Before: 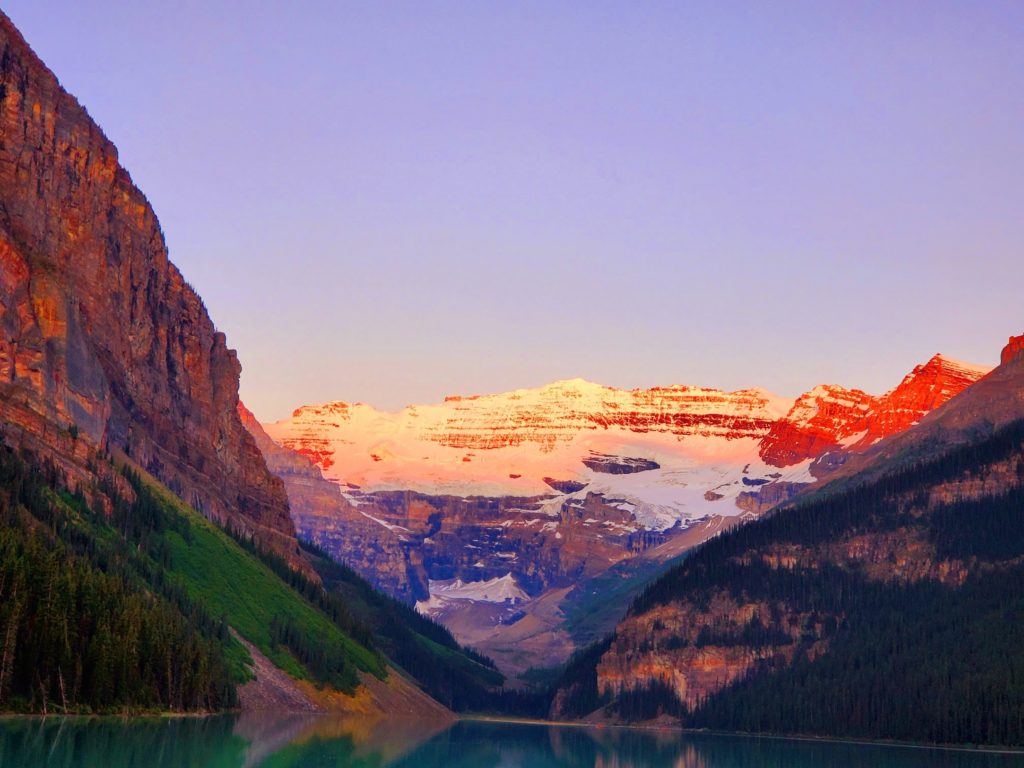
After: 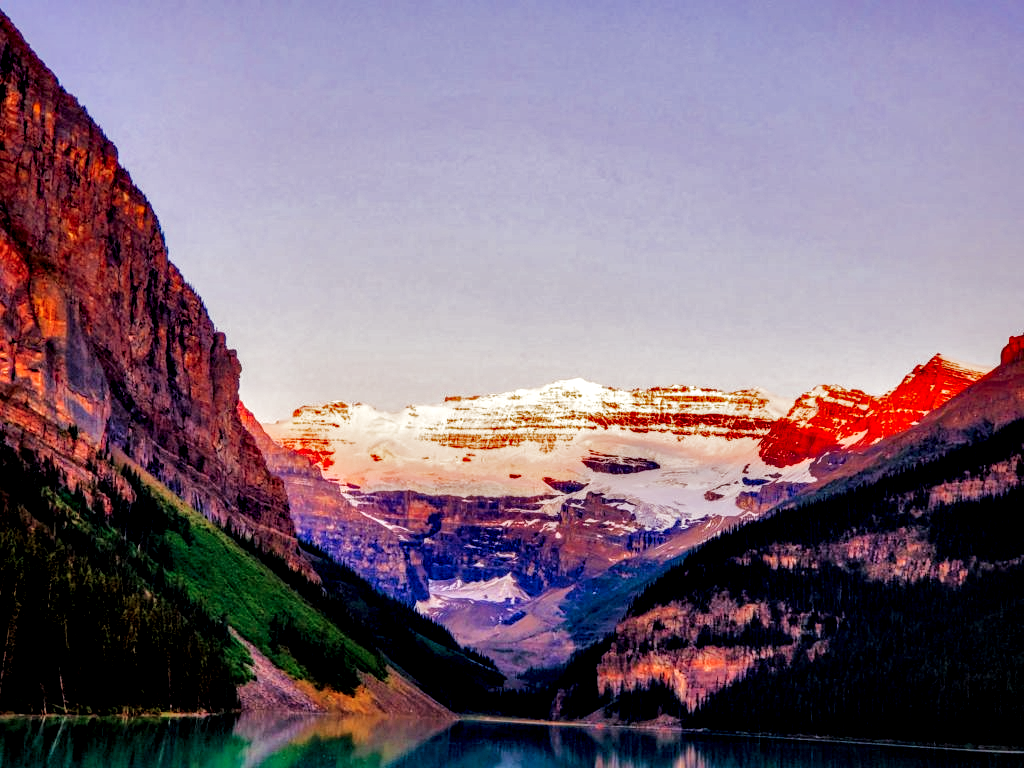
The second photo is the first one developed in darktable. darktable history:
shadows and highlights: on, module defaults
filmic rgb: black relative exposure -6.43 EV, white relative exposure 2.43 EV, threshold 3 EV, hardness 5.27, latitude 0.1%, contrast 1.425, highlights saturation mix 2%, preserve chrominance no, color science v5 (2021), contrast in shadows safe, contrast in highlights safe, enable highlight reconstruction true
local contrast: highlights 20%, detail 197%
